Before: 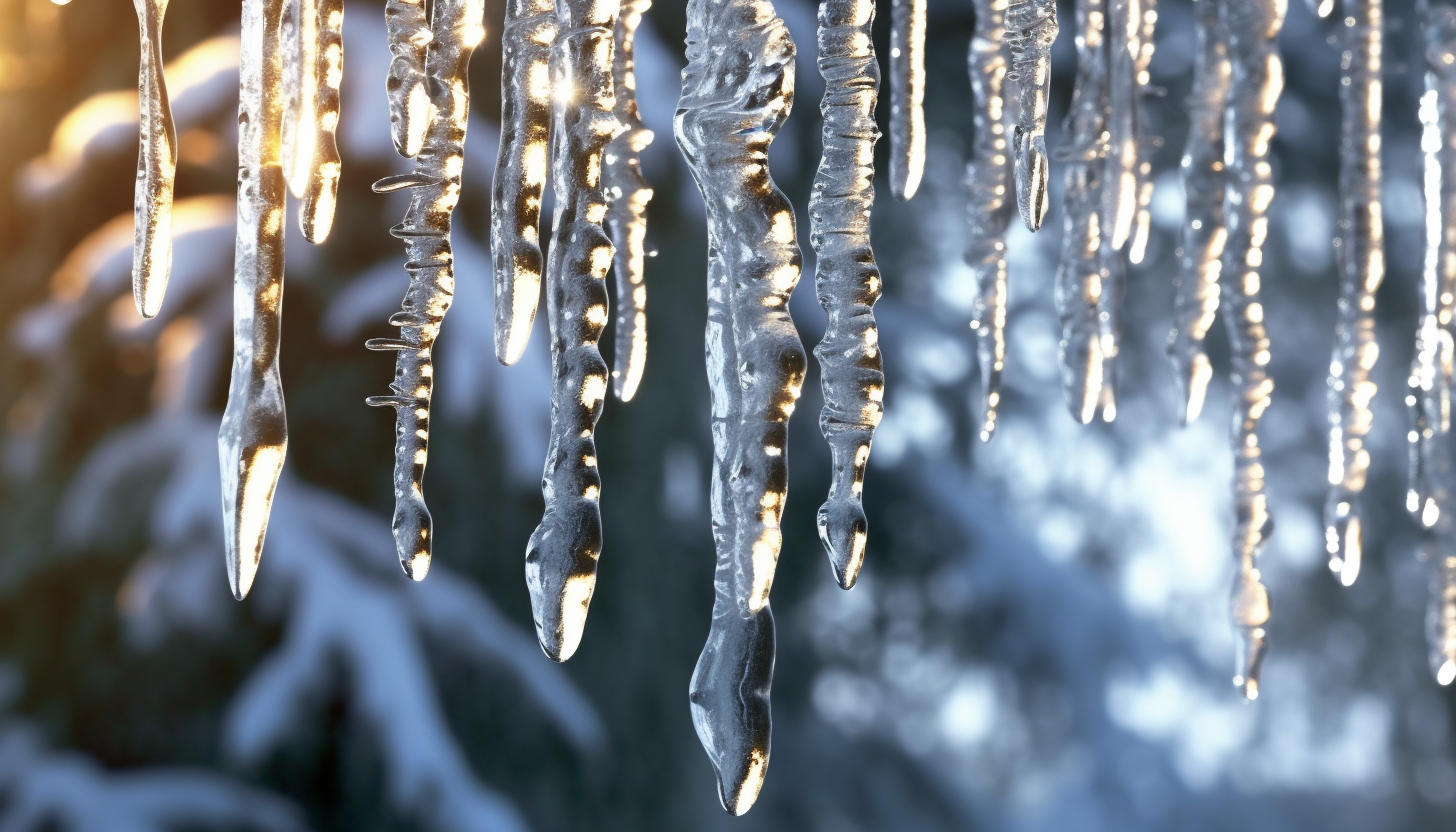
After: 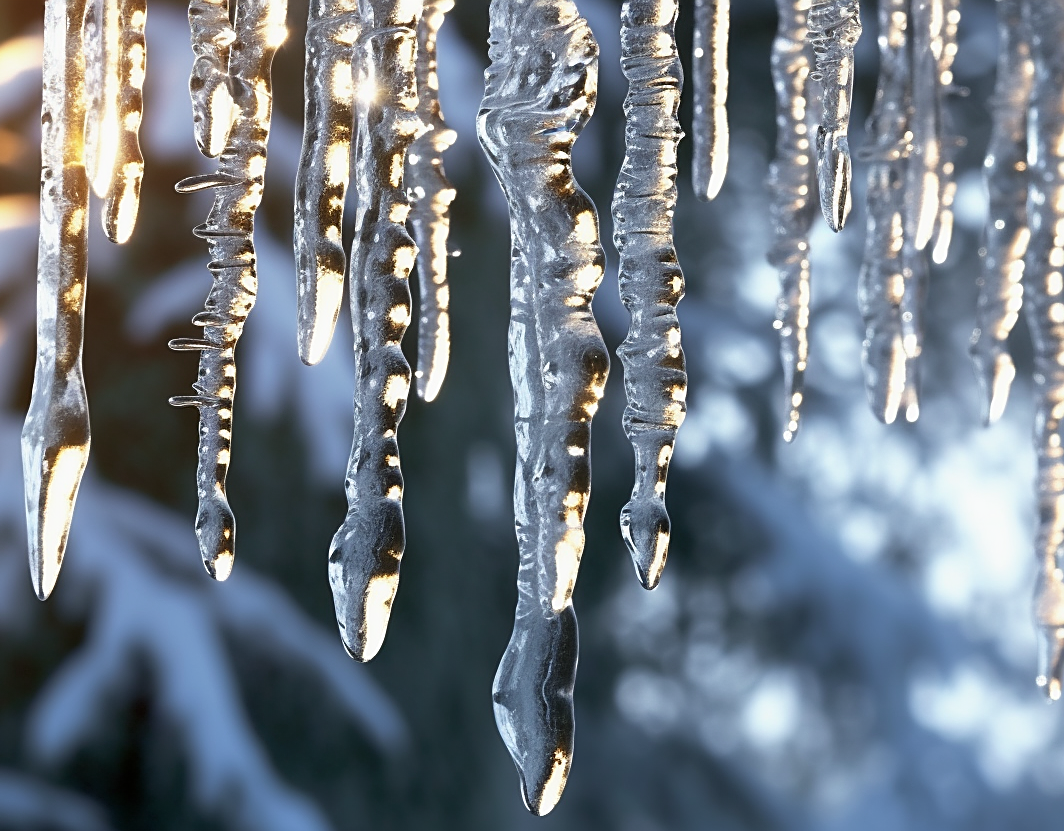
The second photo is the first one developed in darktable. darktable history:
sharpen: on, module defaults
exposure: exposure -0.057 EV, compensate exposure bias true, compensate highlight preservation false
crop: left 13.537%, top 0%, right 13.334%
